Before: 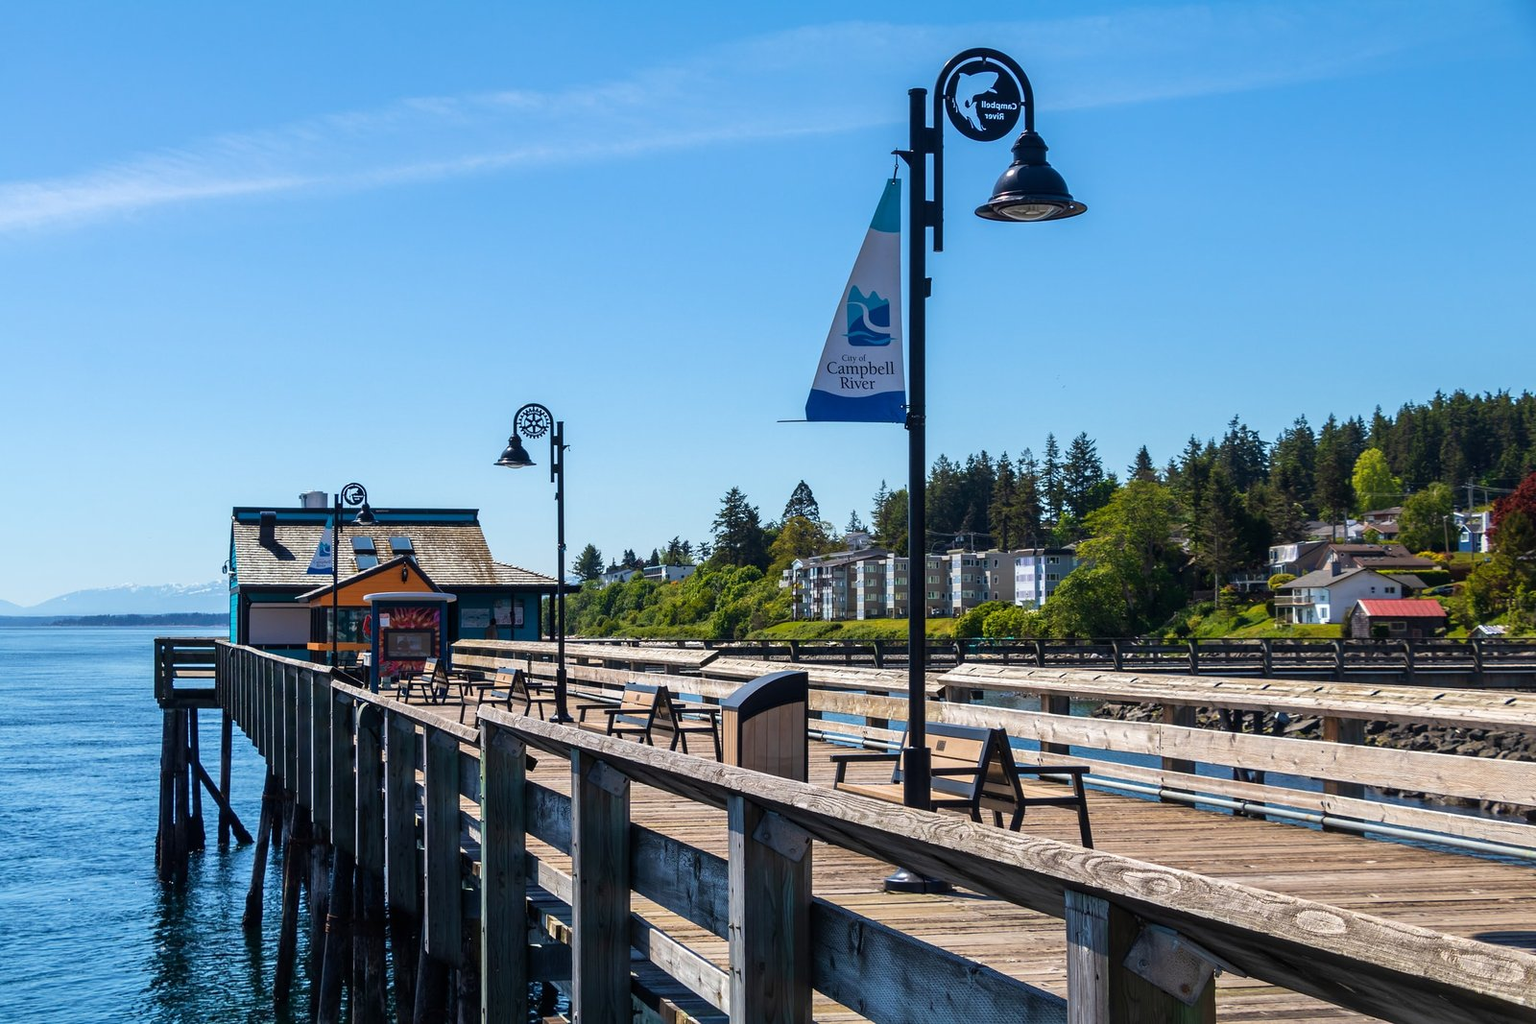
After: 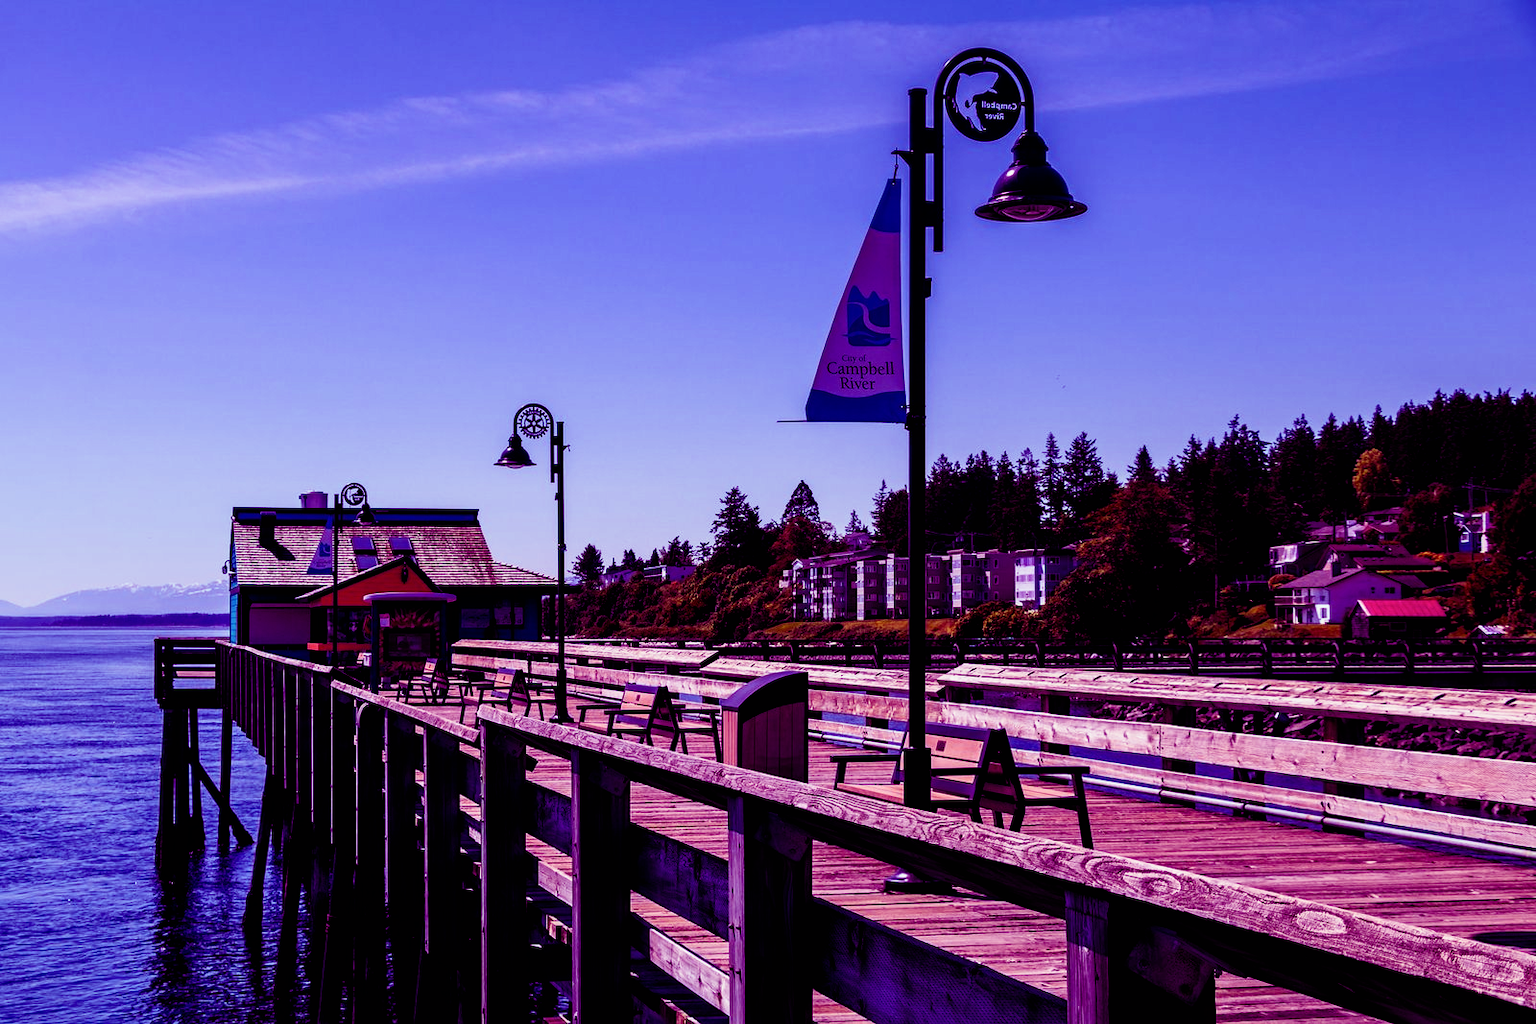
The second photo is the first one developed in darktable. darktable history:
color balance: mode lift, gamma, gain (sRGB), lift [1, 1, 0.101, 1]
white balance: emerald 1
filmic rgb: black relative exposure -4 EV, white relative exposure 3 EV, hardness 3.02, contrast 1.4
